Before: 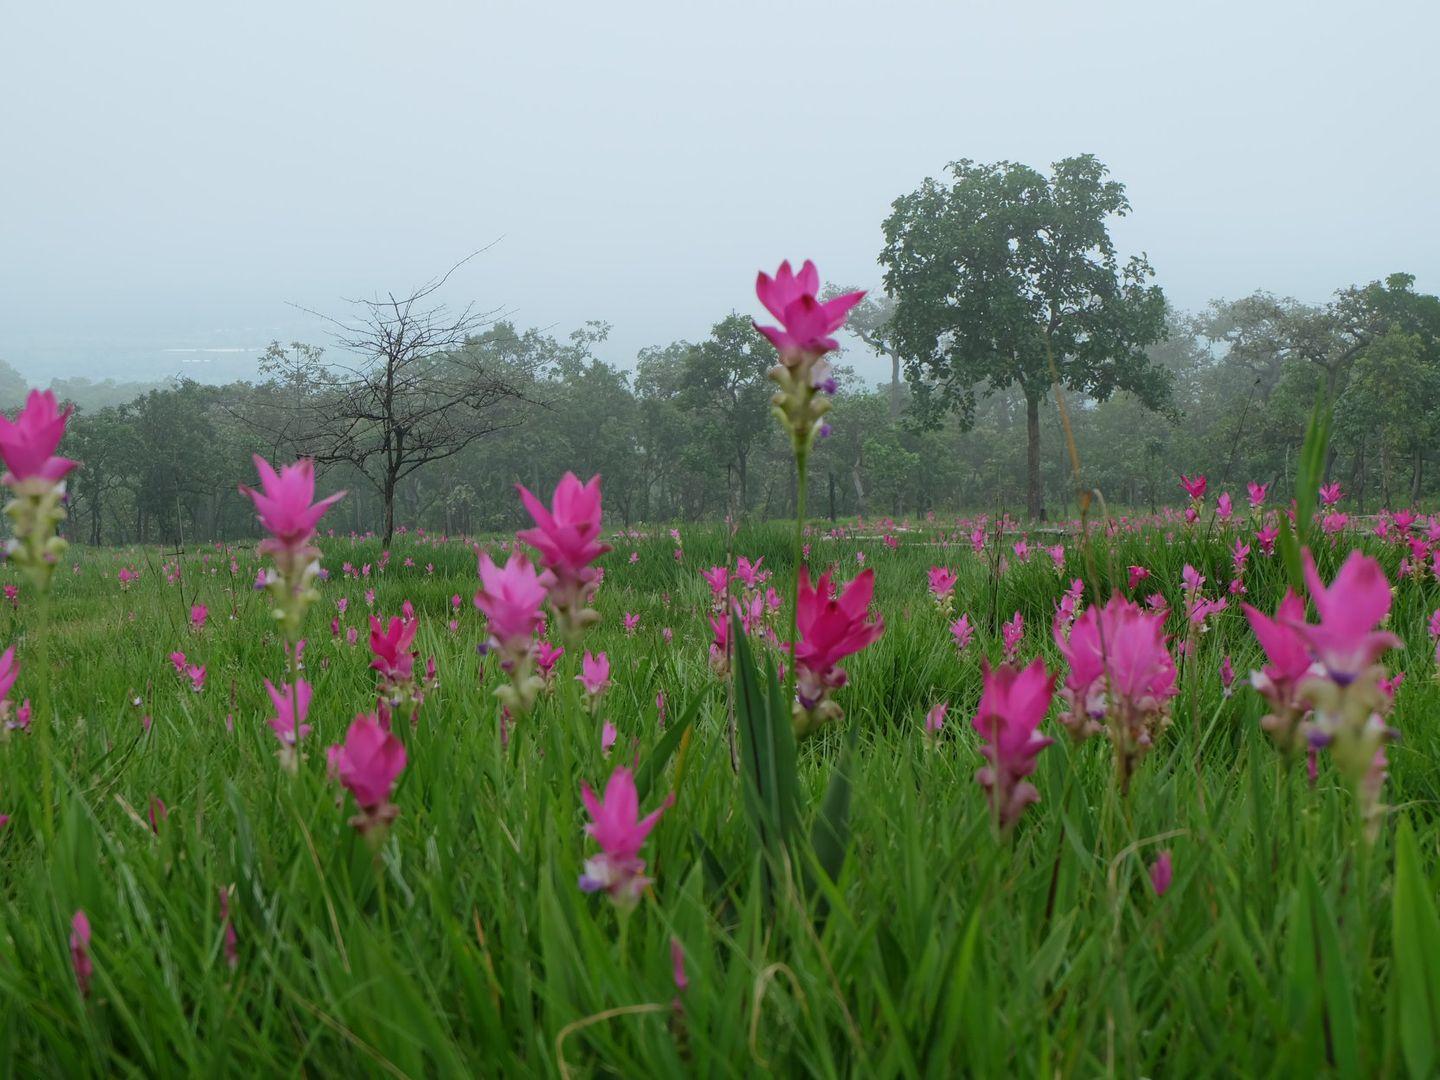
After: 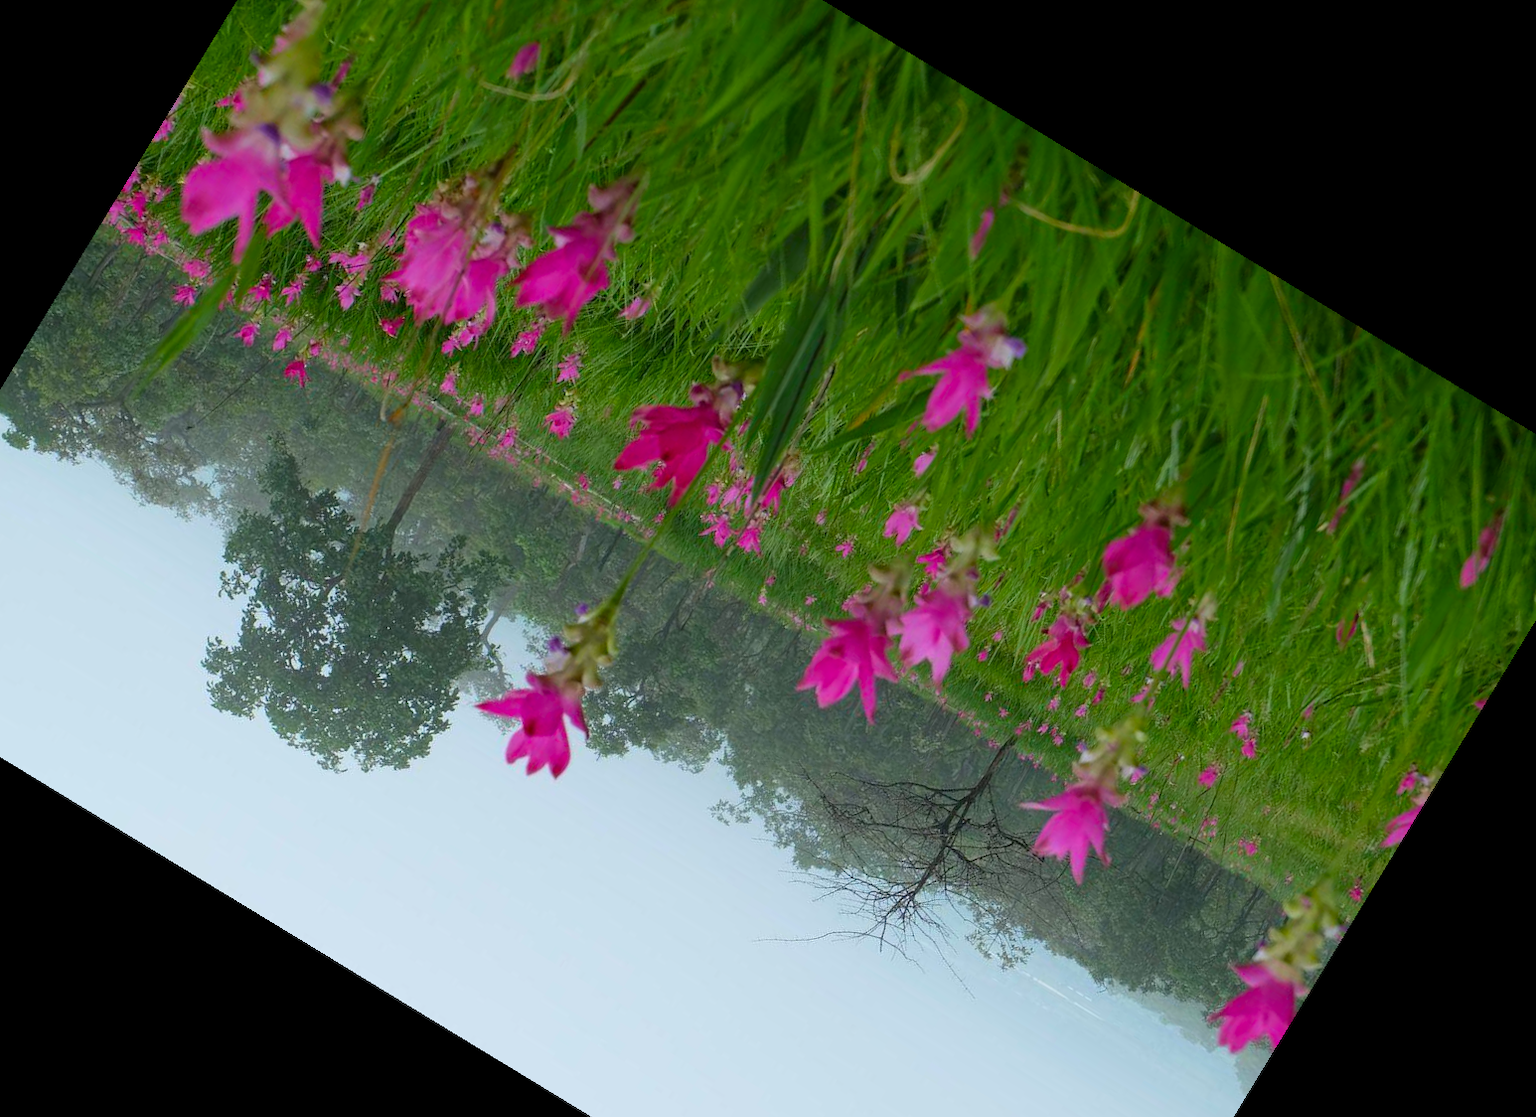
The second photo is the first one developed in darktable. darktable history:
crop and rotate: angle 148.68°, left 9.111%, top 15.603%, right 4.588%, bottom 17.041%
color balance rgb: perceptual saturation grading › global saturation 20%, global vibrance 20%
